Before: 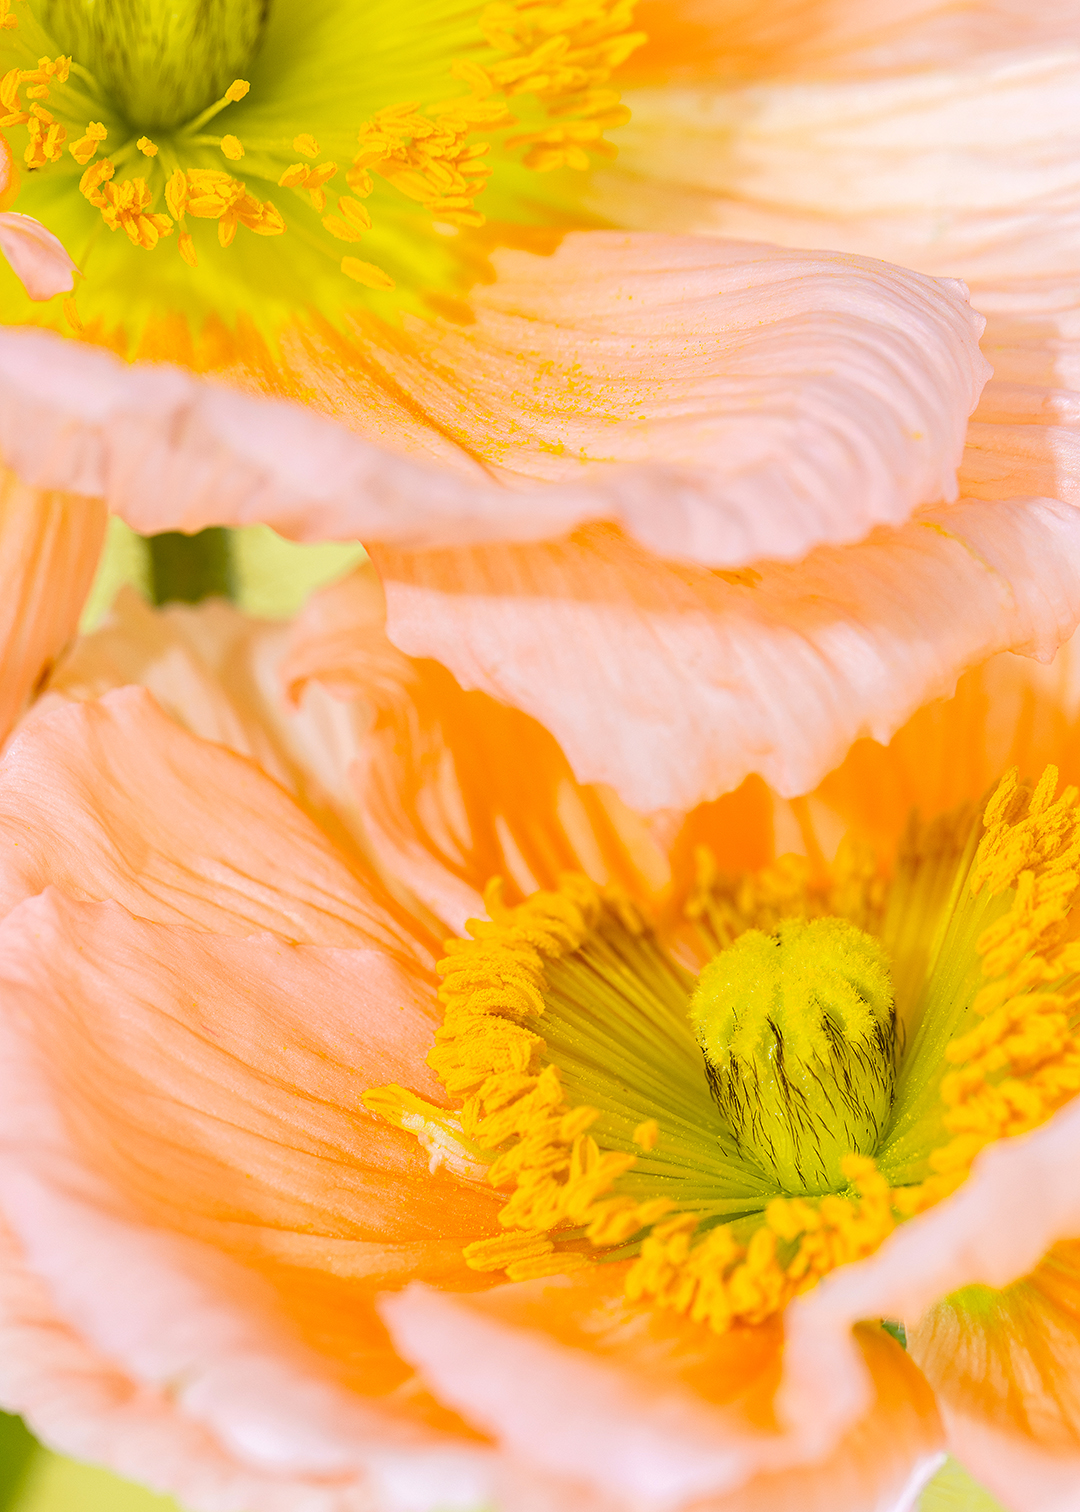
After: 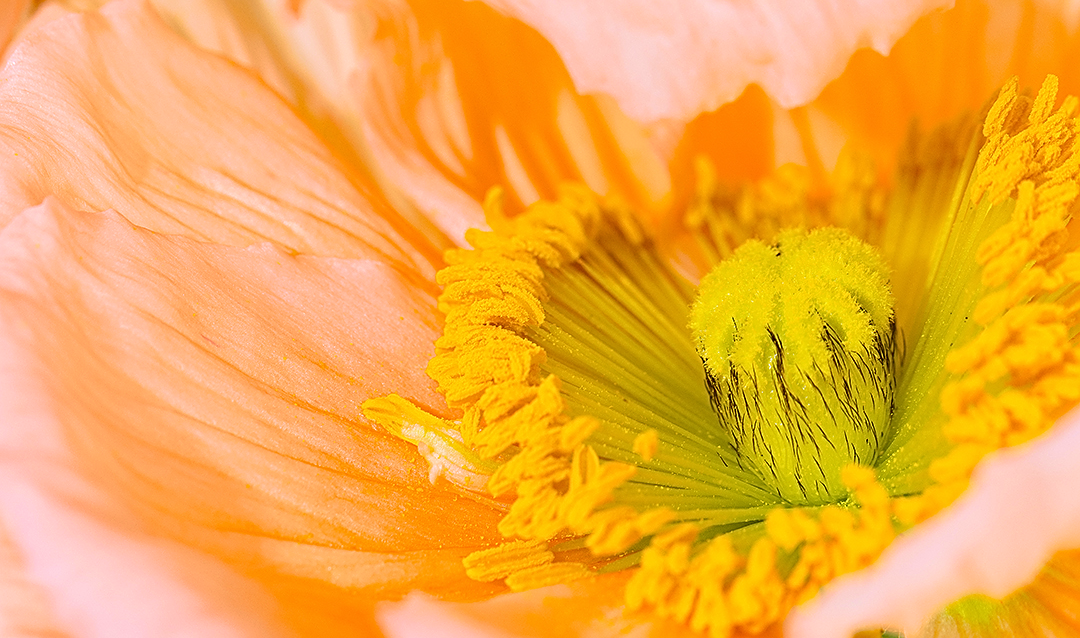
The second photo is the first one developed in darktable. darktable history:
crop: top 45.642%, bottom 12.107%
sharpen: on, module defaults
velvia: strength 50.37%
